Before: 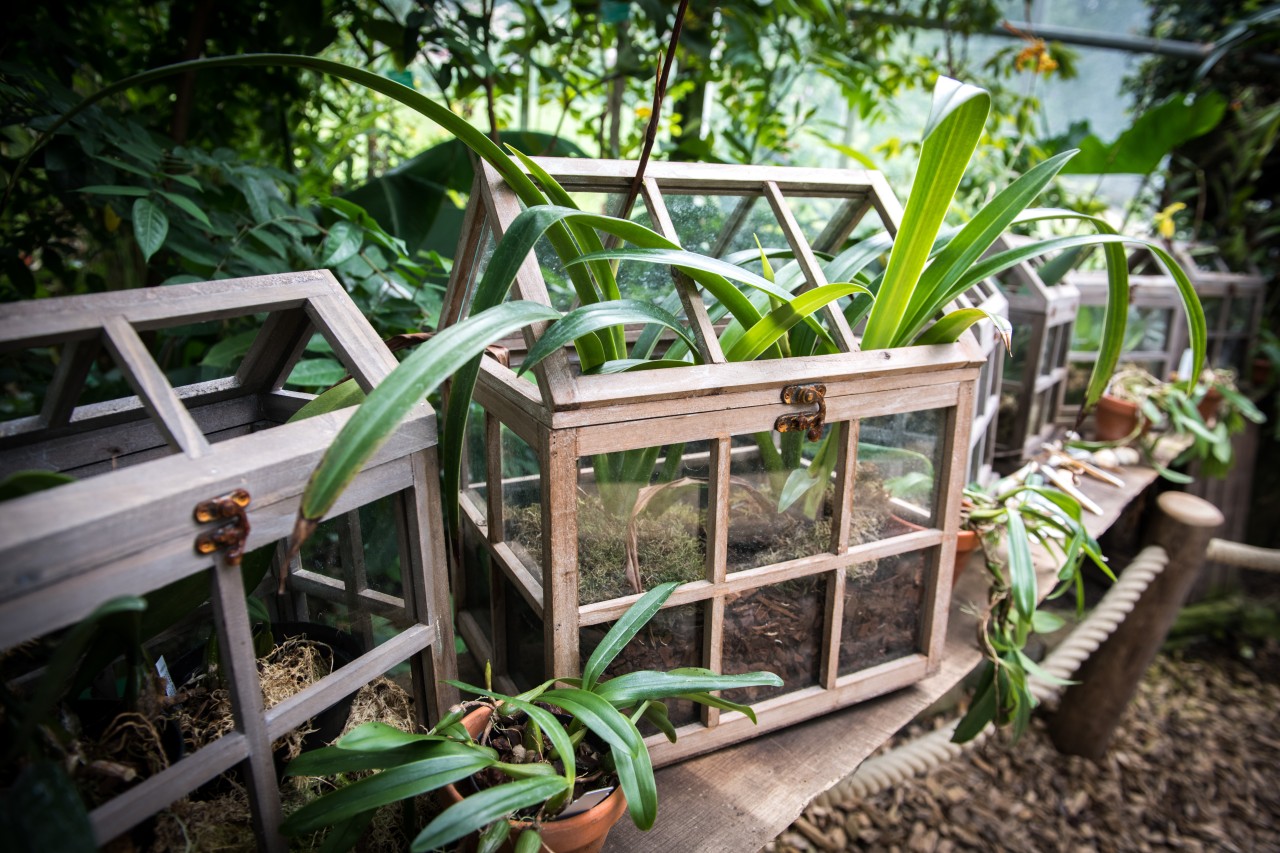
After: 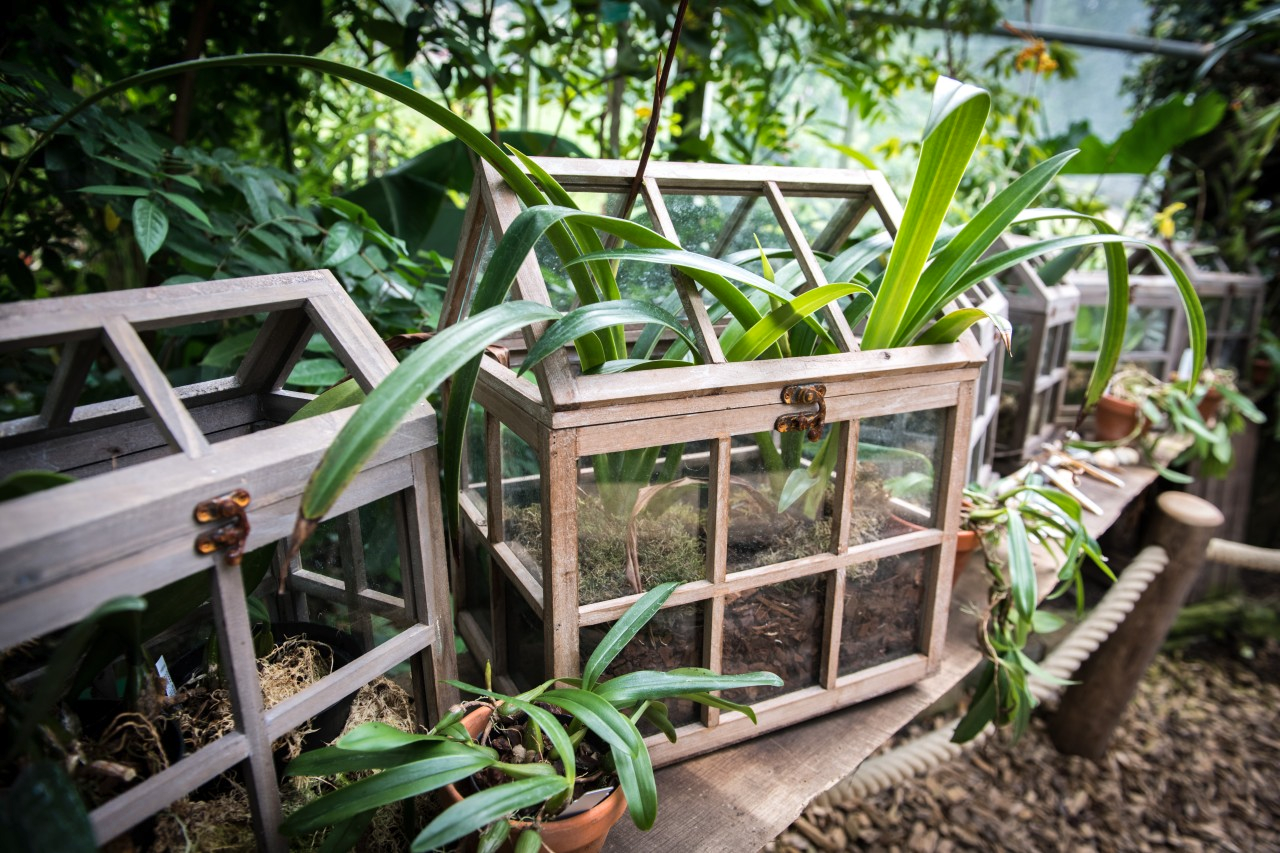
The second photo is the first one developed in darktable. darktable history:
shadows and highlights: shadows 48.84, highlights -40.87, soften with gaussian
